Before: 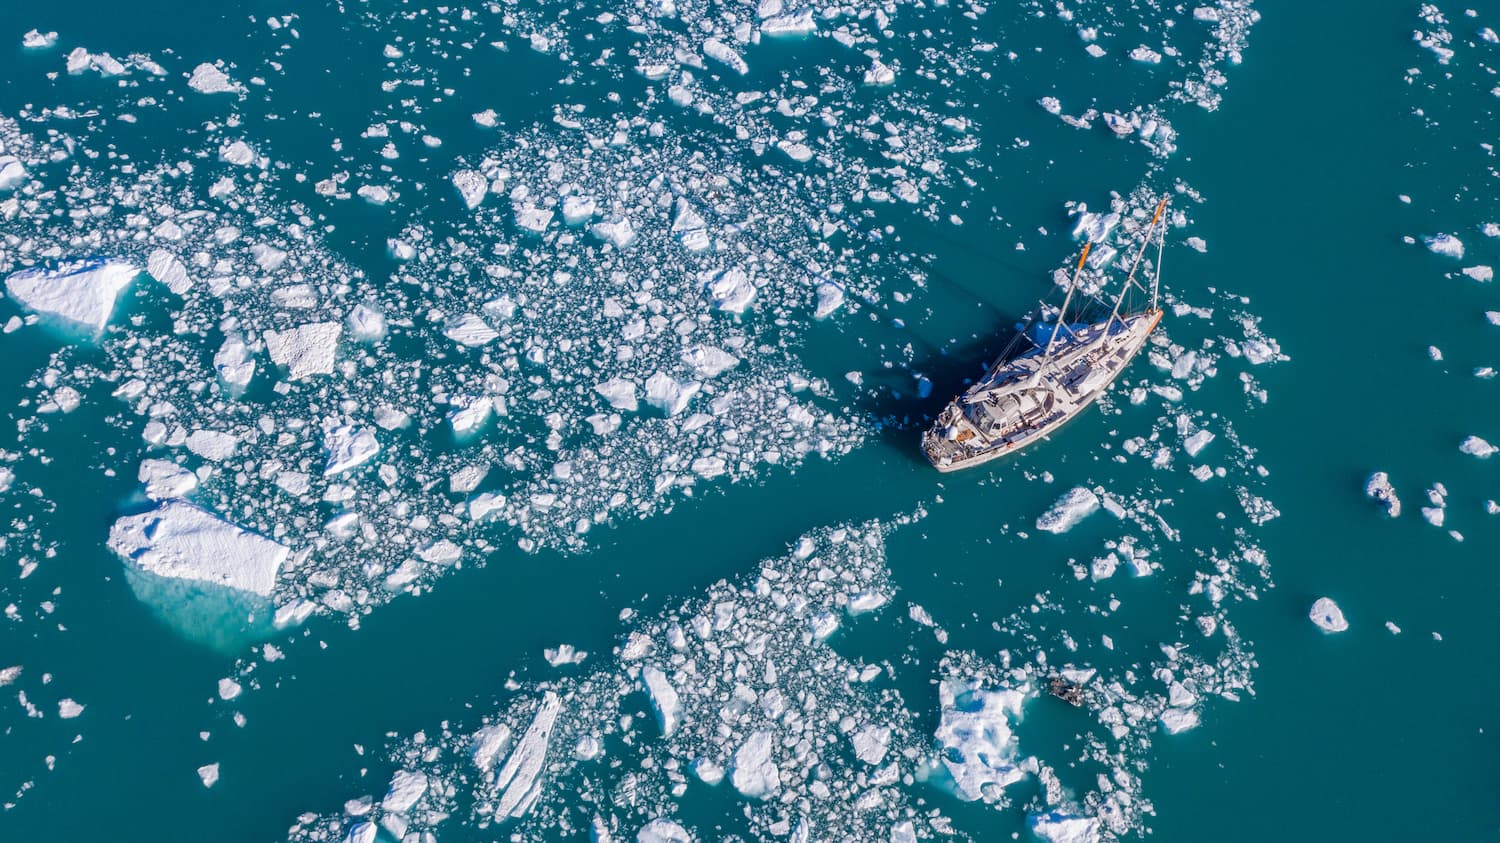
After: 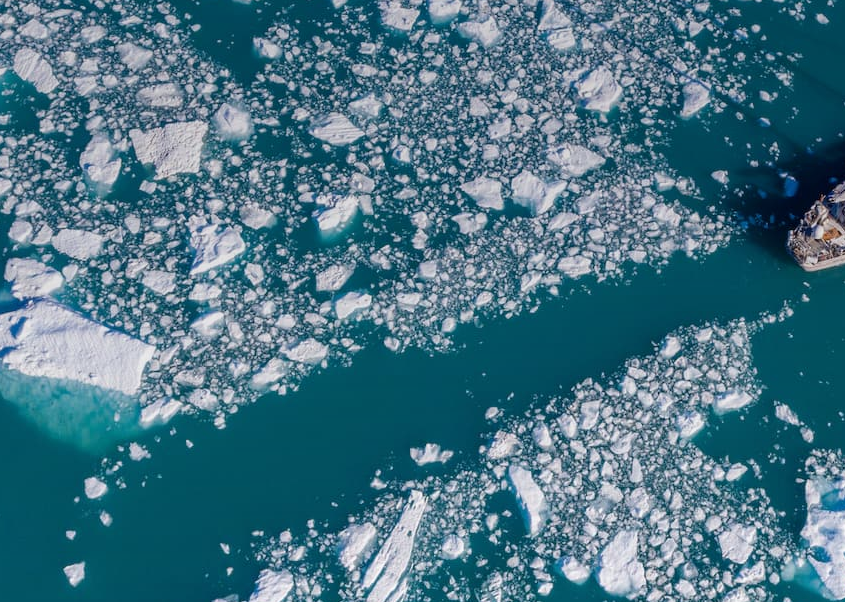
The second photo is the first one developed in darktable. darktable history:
graduated density: rotation -0.352°, offset 57.64
crop: left 8.966%, top 23.852%, right 34.699%, bottom 4.703%
